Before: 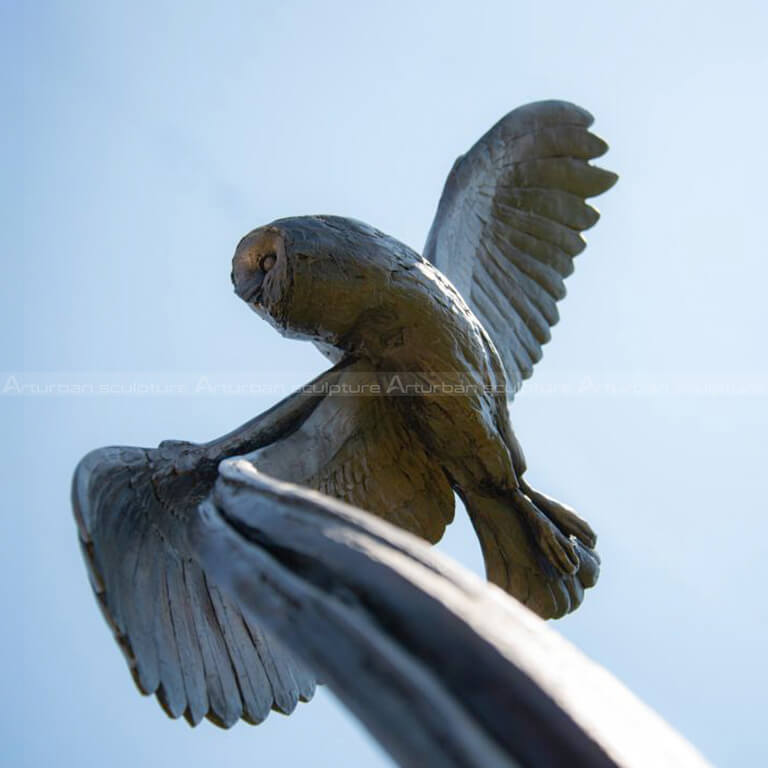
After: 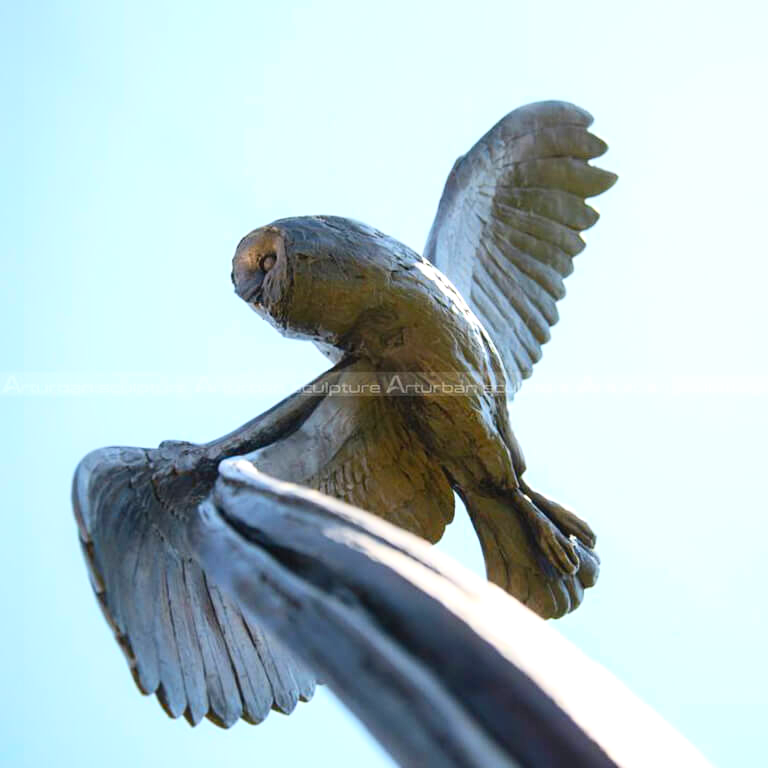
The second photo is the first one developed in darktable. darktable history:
exposure: exposure 0.496 EV, compensate highlight preservation false
contrast brightness saturation: contrast 0.2, brightness 0.16, saturation 0.22
